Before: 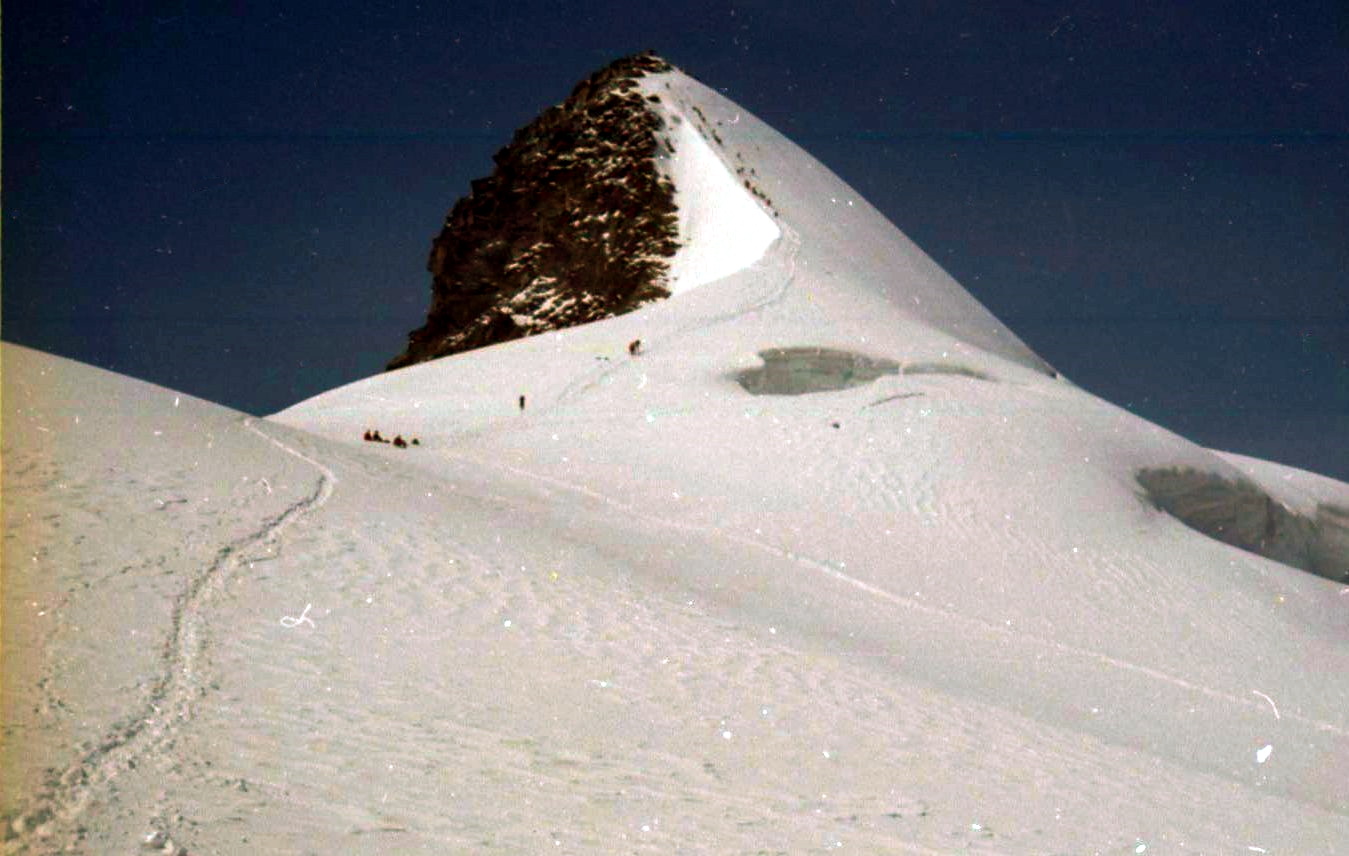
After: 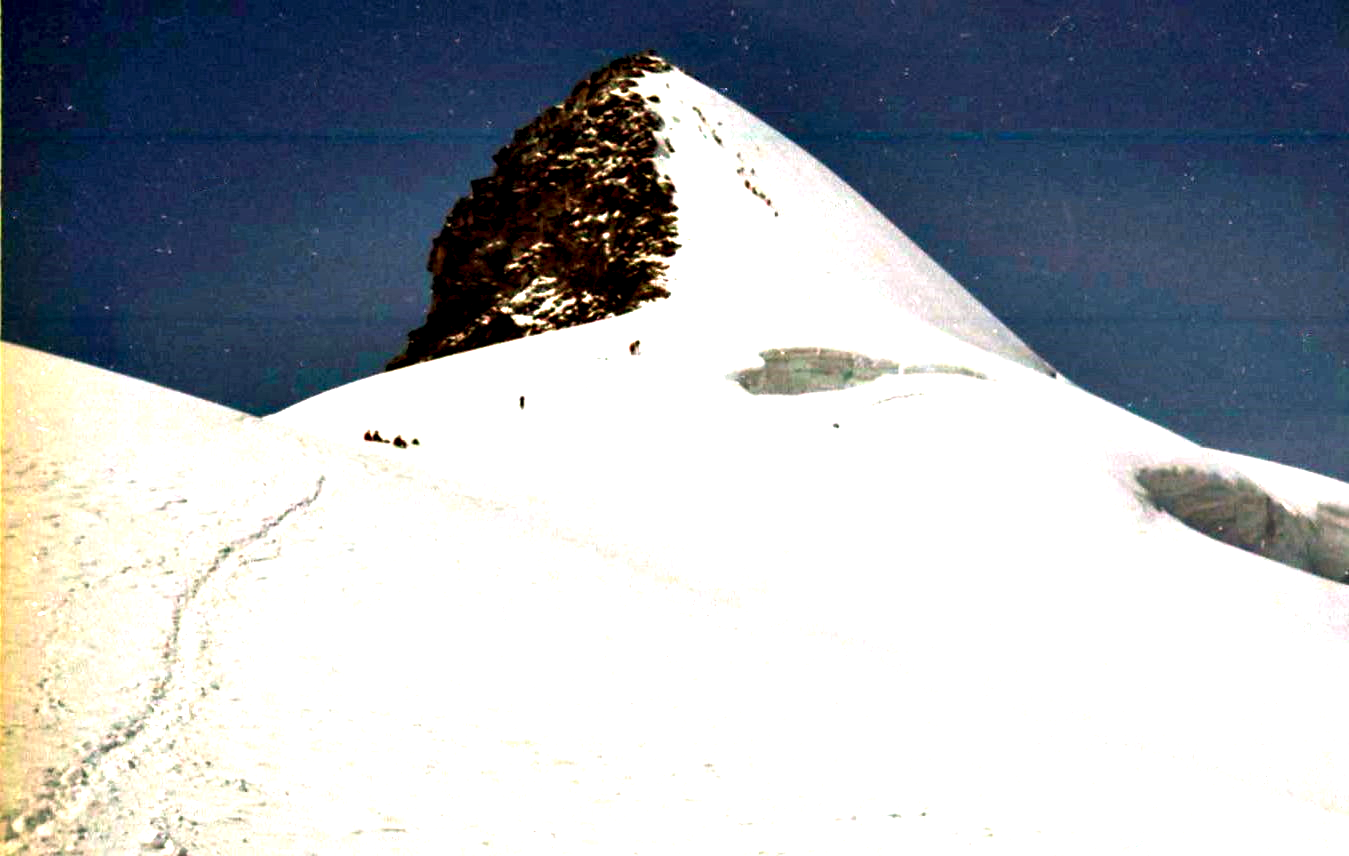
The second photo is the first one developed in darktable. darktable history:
contrast equalizer: octaves 7, y [[0.6 ×6], [0.55 ×6], [0 ×6], [0 ×6], [0 ×6]]
exposure: exposure 1.25 EV, compensate exposure bias true, compensate highlight preservation false
base curve: preserve colors none
